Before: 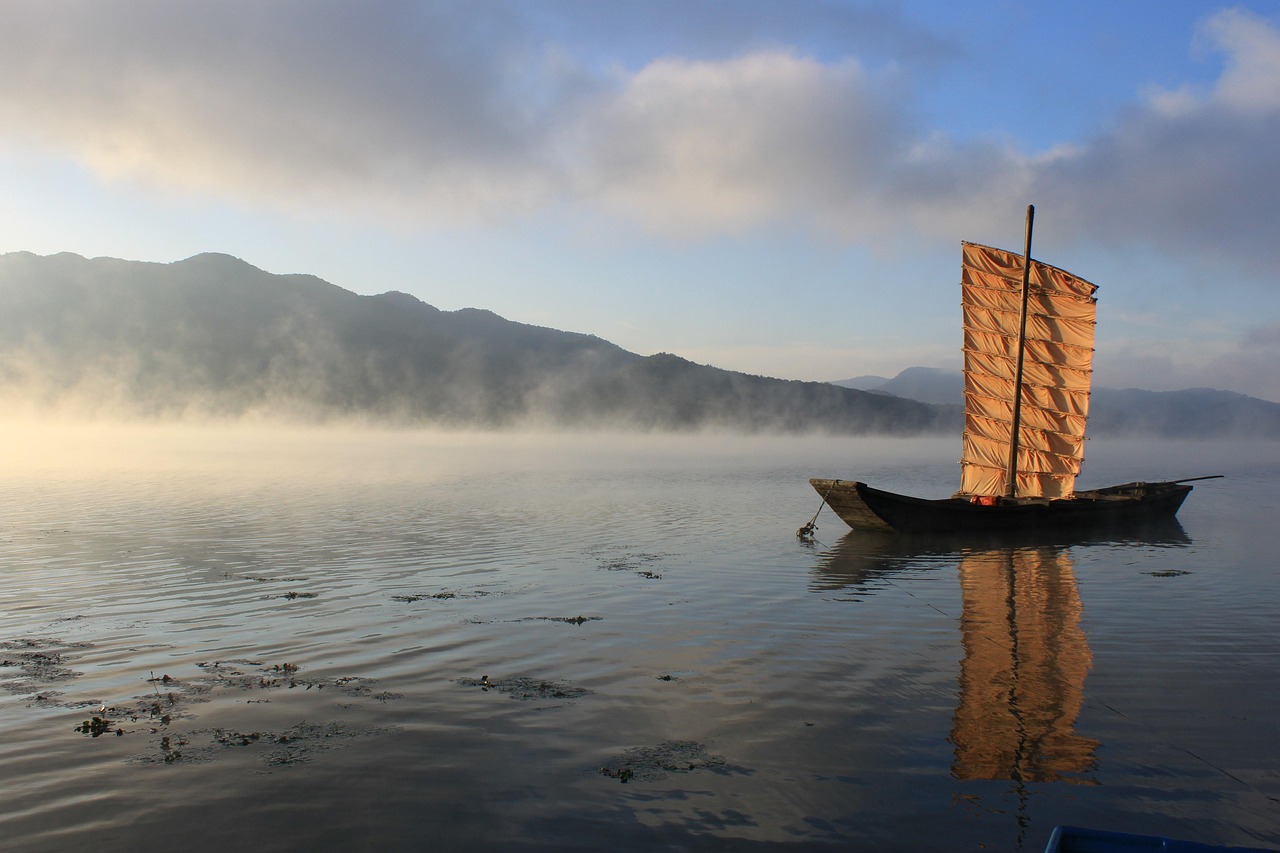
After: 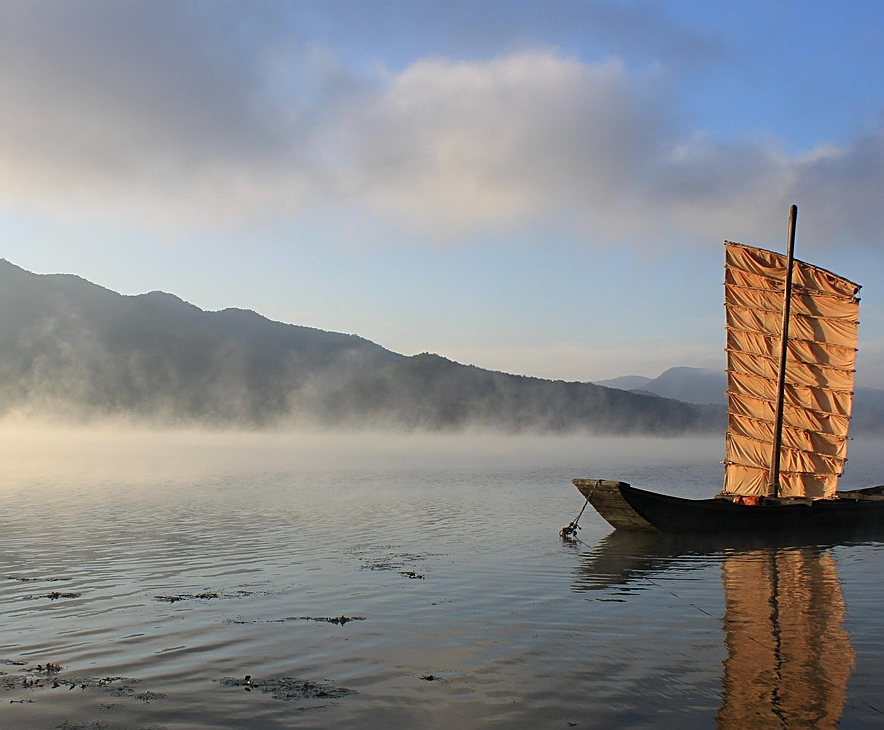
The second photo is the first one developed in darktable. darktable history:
crop: left 18.566%, right 12.348%, bottom 14.393%
sharpen: amount 0.491
